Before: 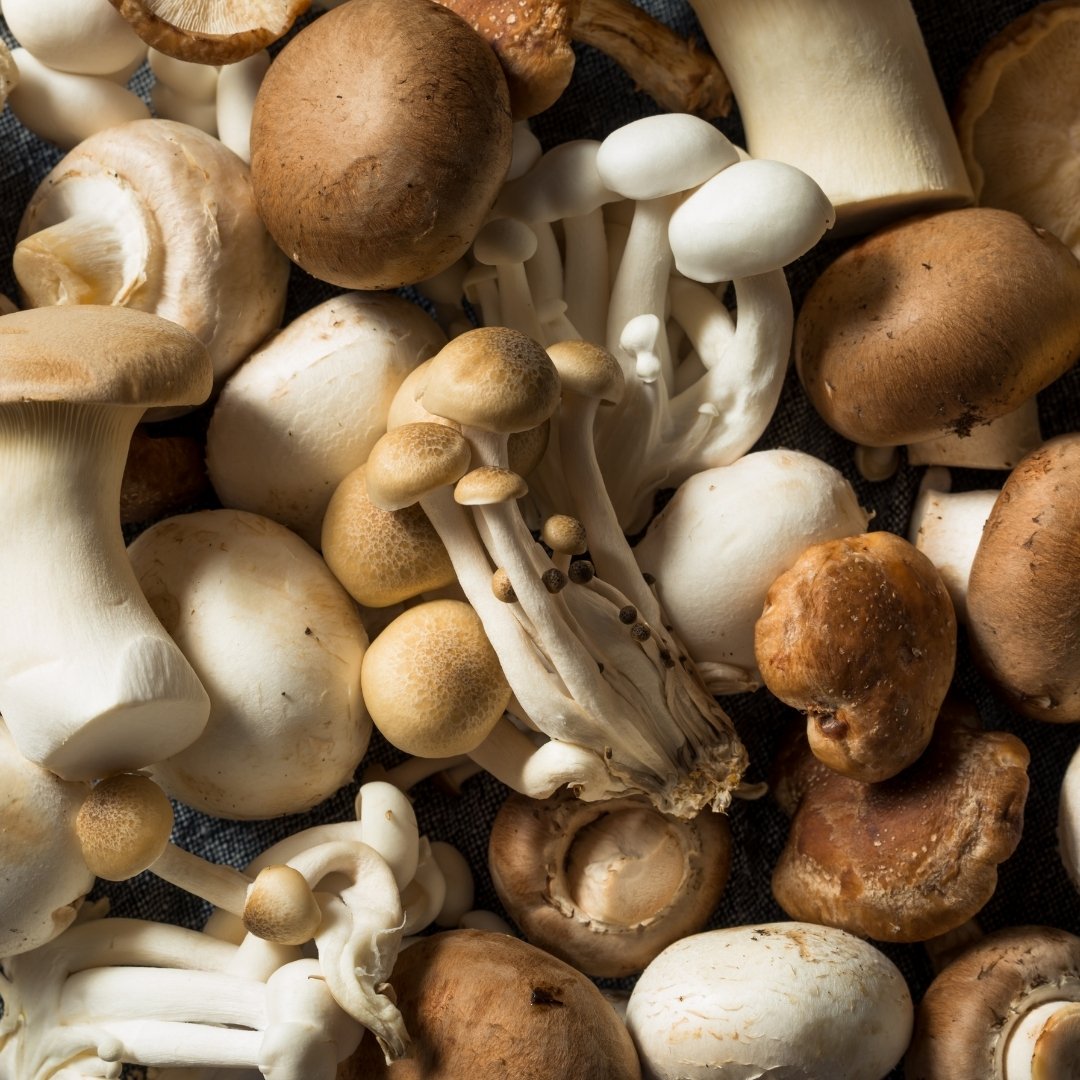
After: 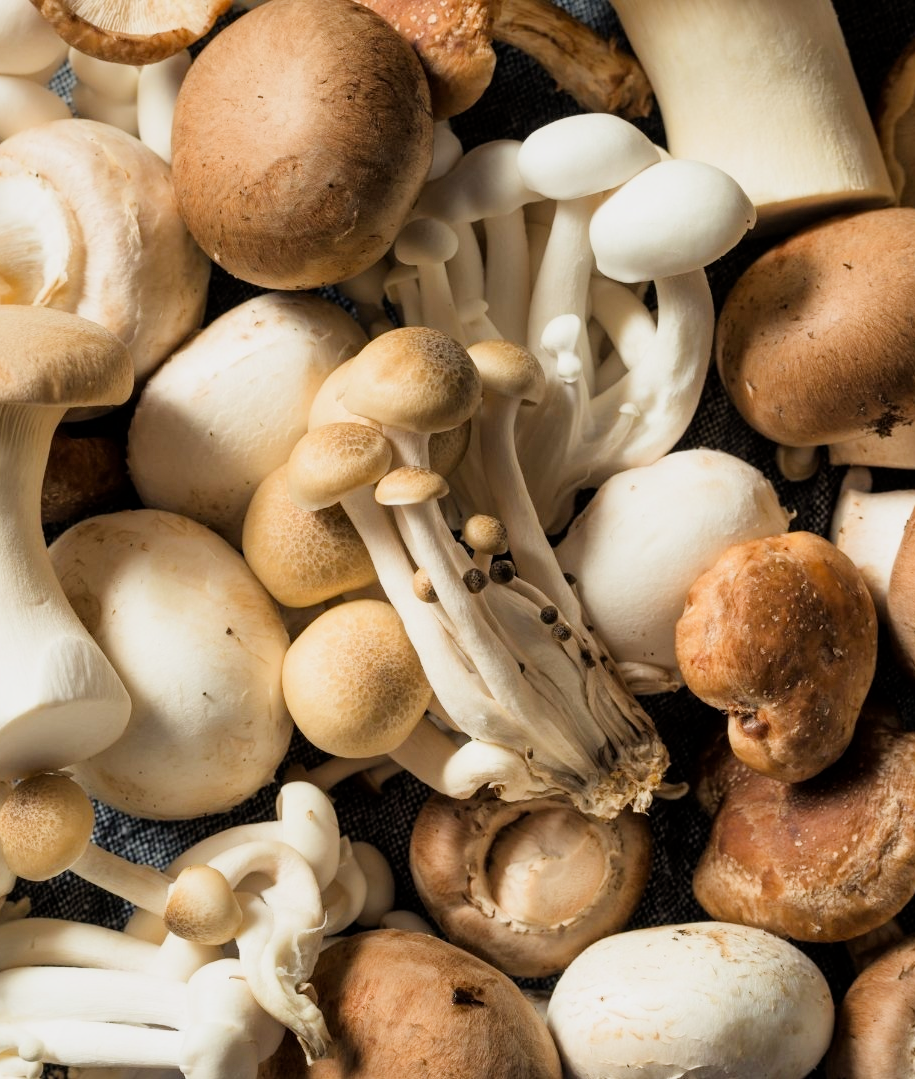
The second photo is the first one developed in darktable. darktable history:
filmic rgb: black relative exposure -7.65 EV, white relative exposure 4.56 EV, threshold 5.94 EV, hardness 3.61, enable highlight reconstruction true
crop: left 7.389%, right 7.809%
exposure: black level correction 0, exposure 1 EV, compensate exposure bias true, compensate highlight preservation false
